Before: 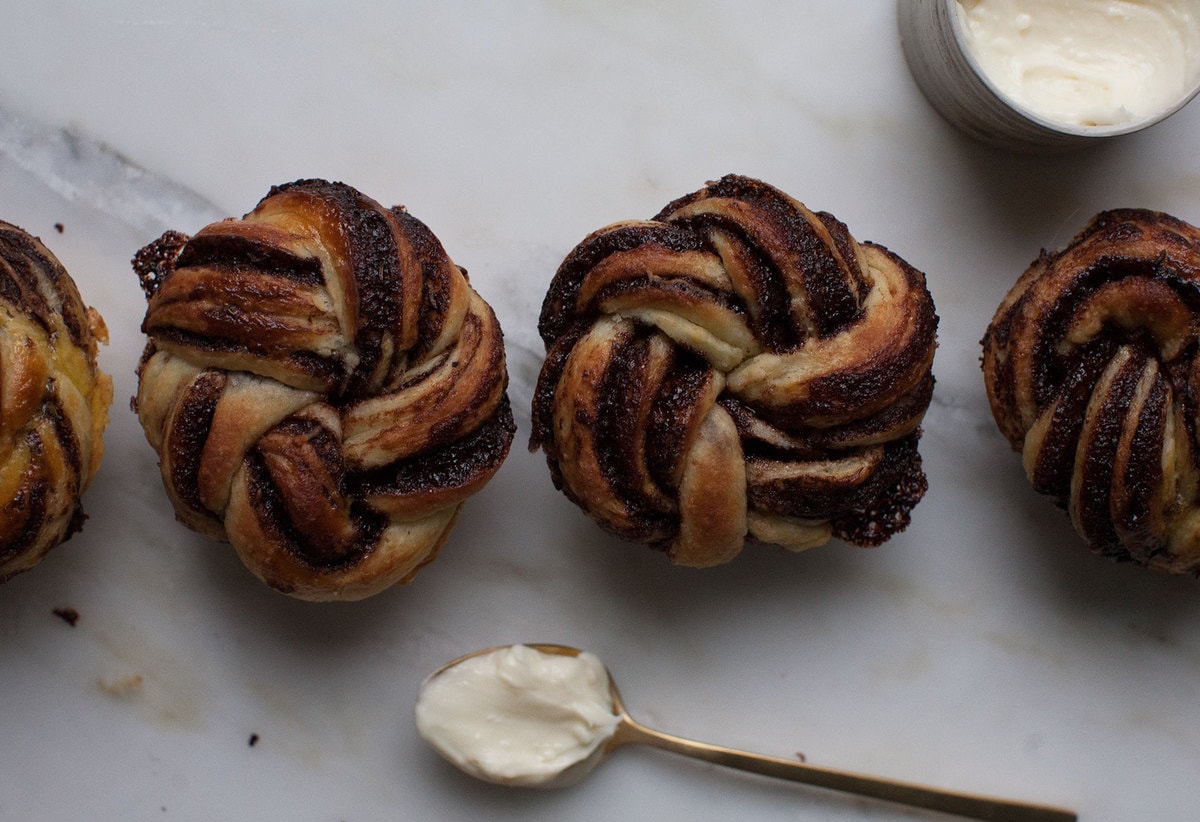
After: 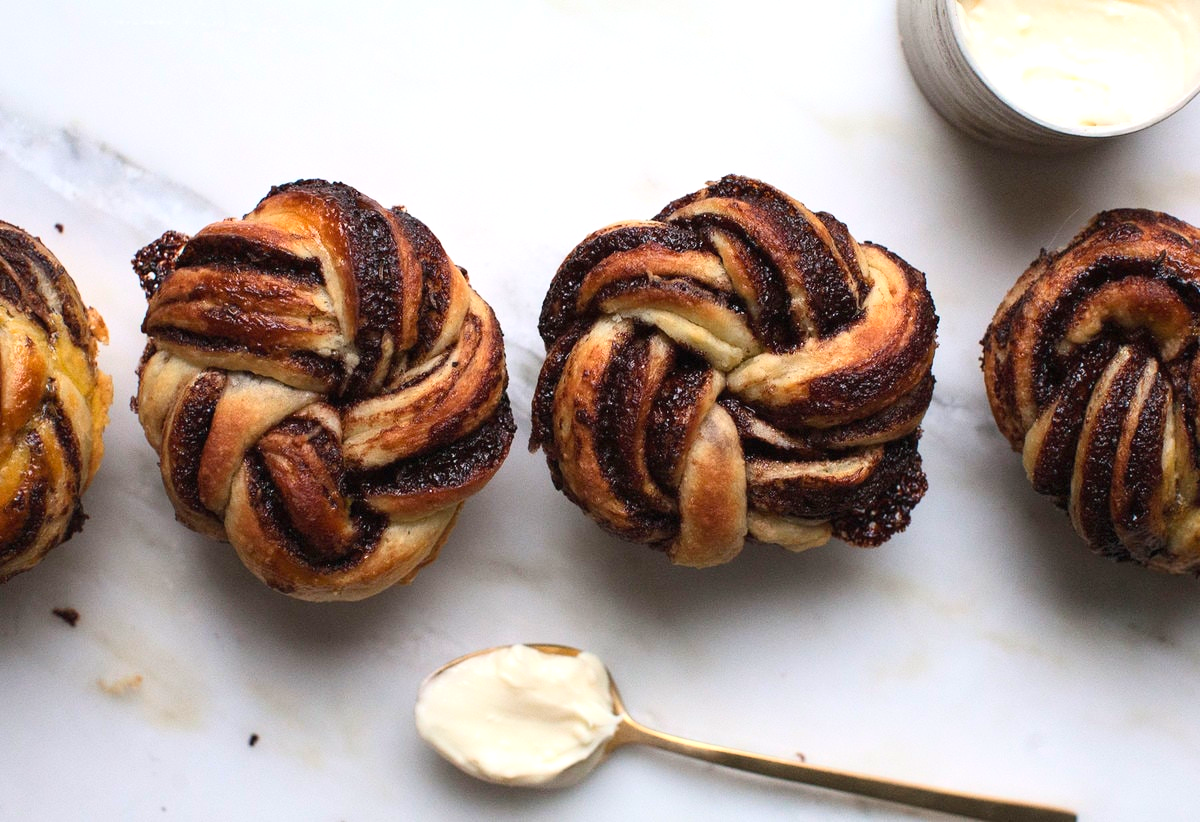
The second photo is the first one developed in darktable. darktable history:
contrast brightness saturation: contrast 0.204, brightness 0.157, saturation 0.221
exposure: black level correction 0, exposure 0.889 EV, compensate highlight preservation false
tone equalizer: edges refinement/feathering 500, mask exposure compensation -1.57 EV, preserve details no
